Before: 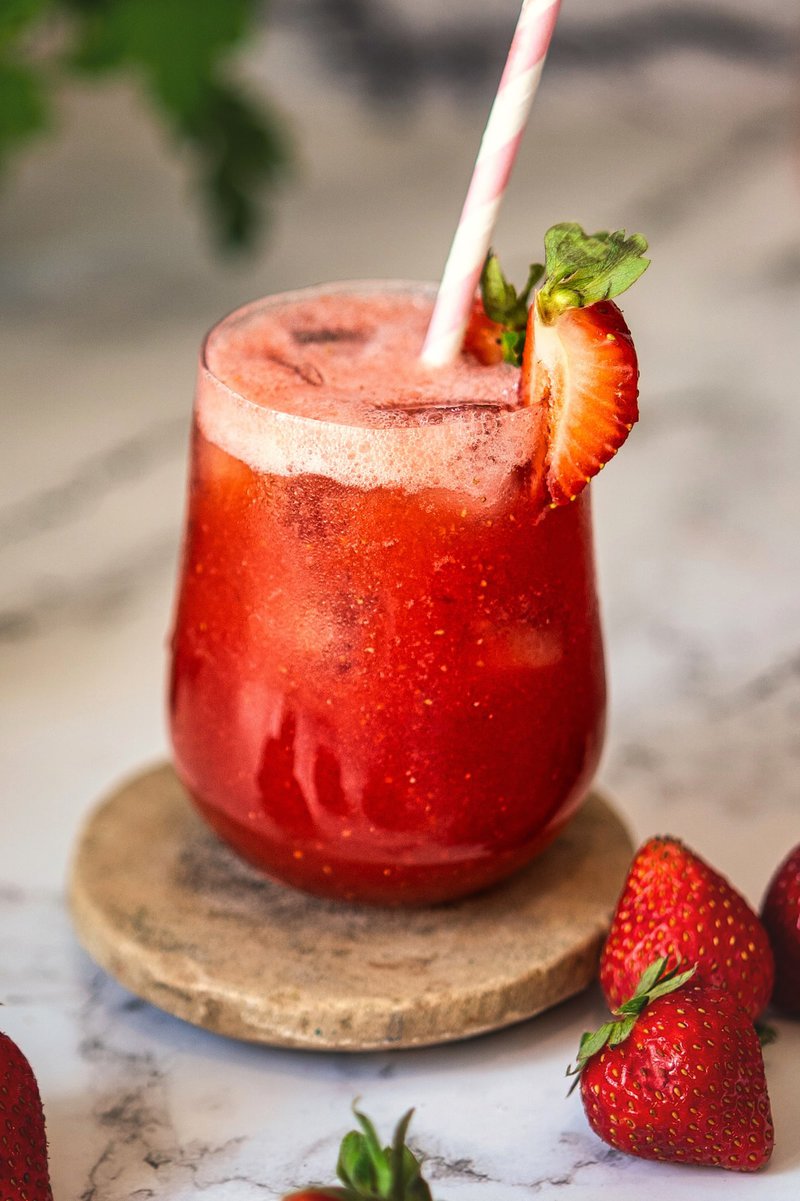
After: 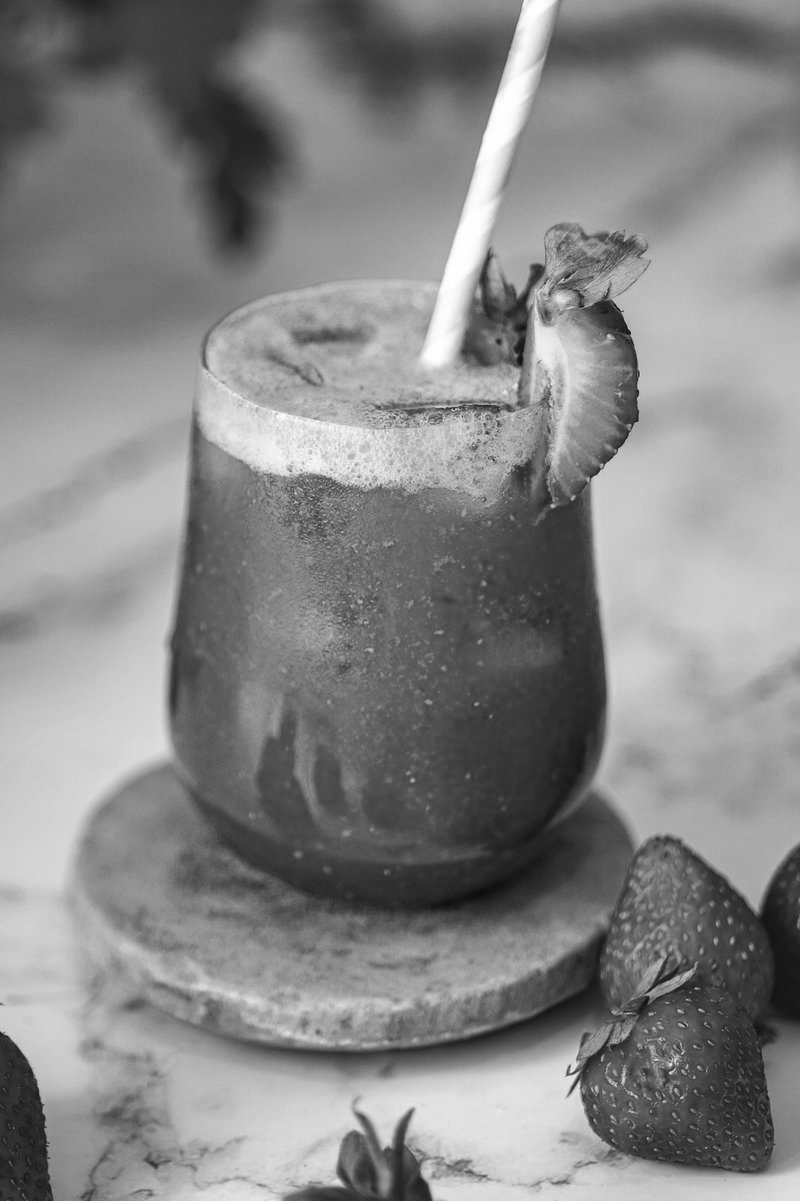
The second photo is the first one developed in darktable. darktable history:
color calibration: output gray [0.31, 0.36, 0.33, 0], illuminant as shot in camera, x 0.363, y 0.384, temperature 4537.56 K
